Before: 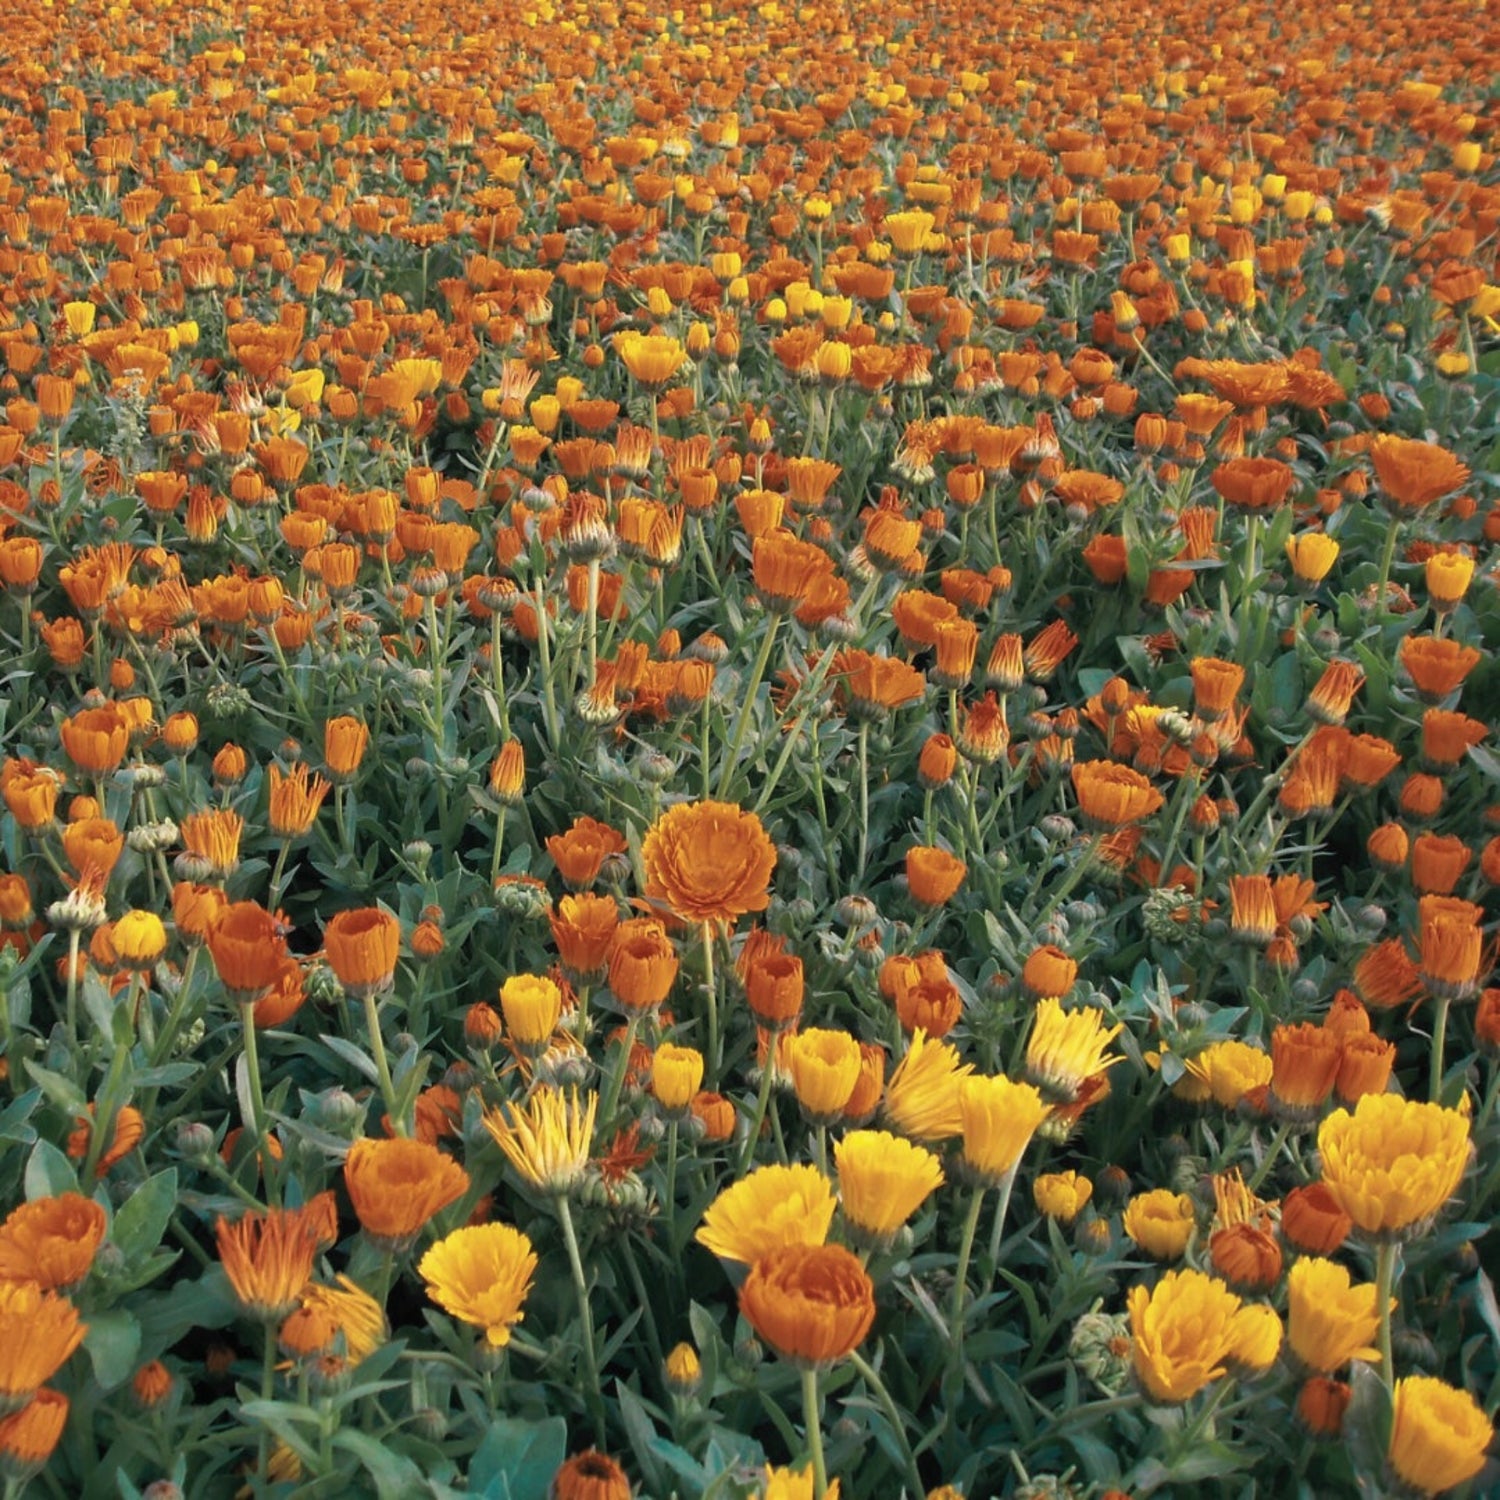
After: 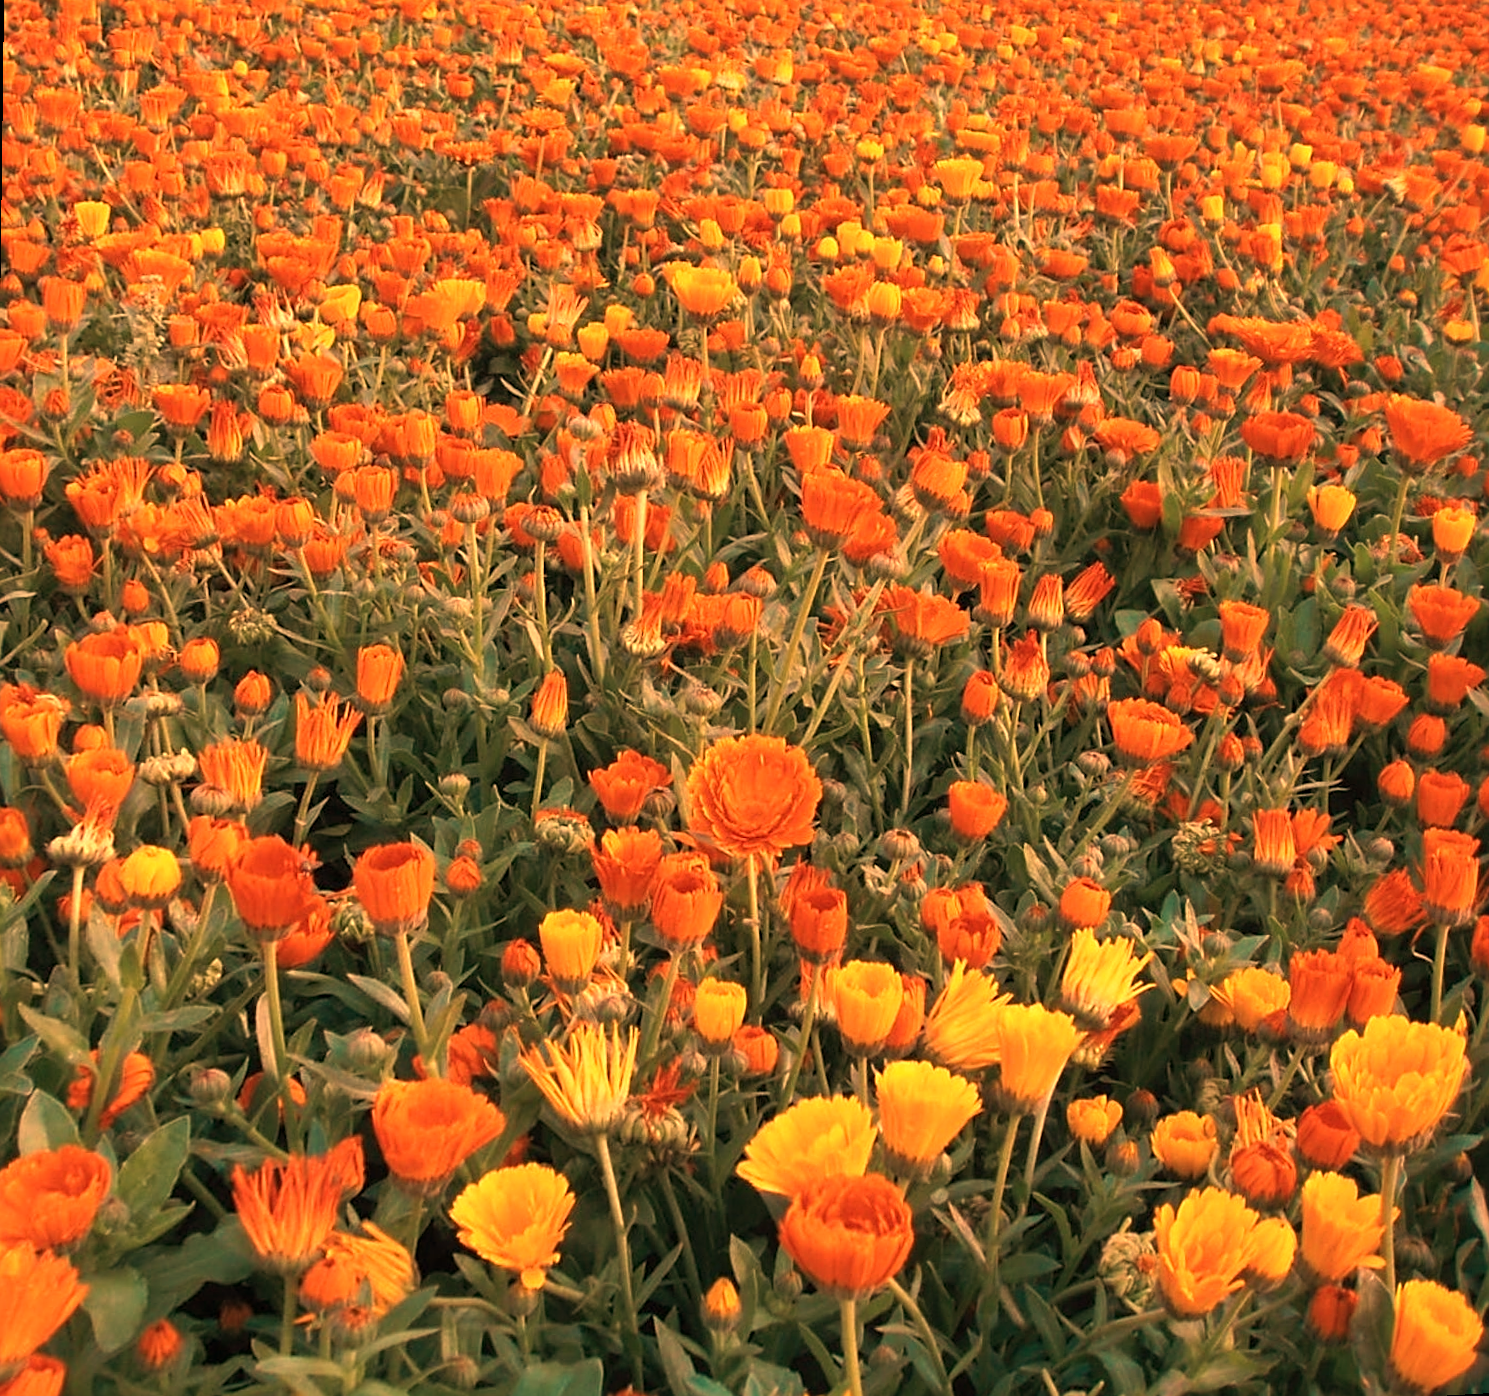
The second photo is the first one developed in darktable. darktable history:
rotate and perspective: rotation 0.679°, lens shift (horizontal) 0.136, crop left 0.009, crop right 0.991, crop top 0.078, crop bottom 0.95
white balance: red 1.467, blue 0.684
sharpen: on, module defaults
